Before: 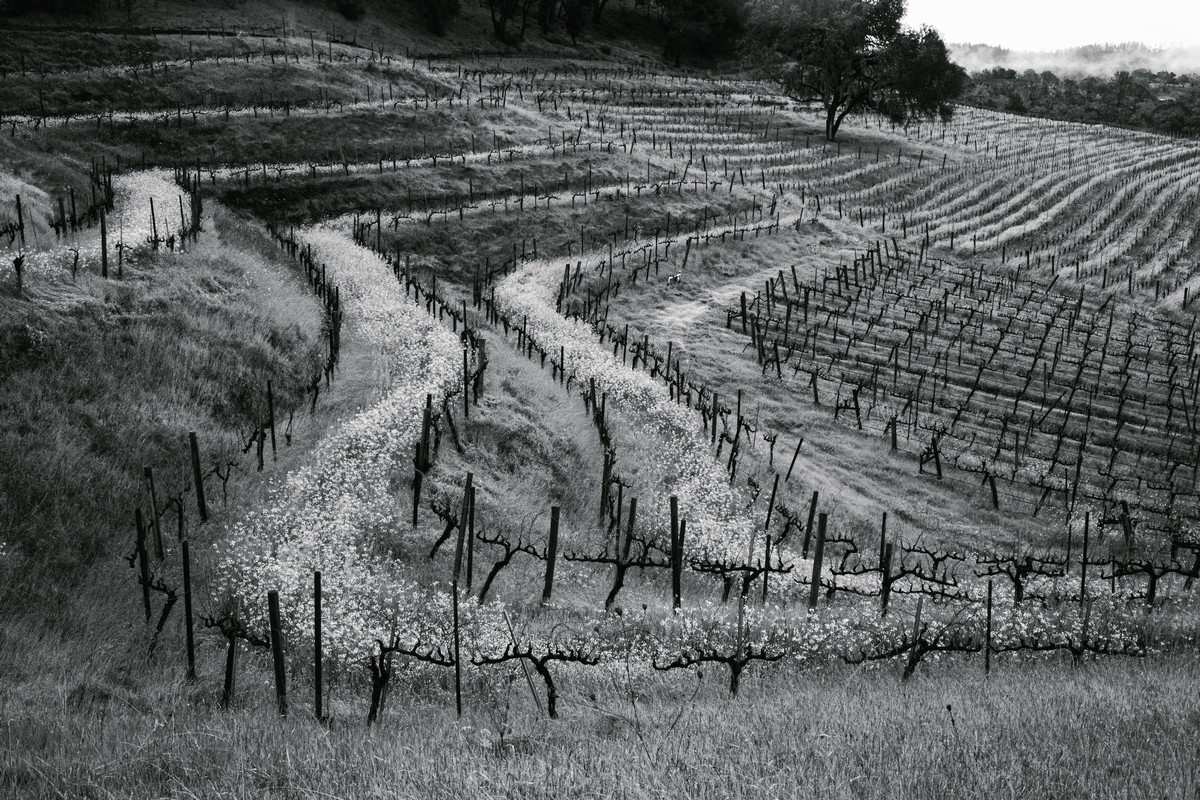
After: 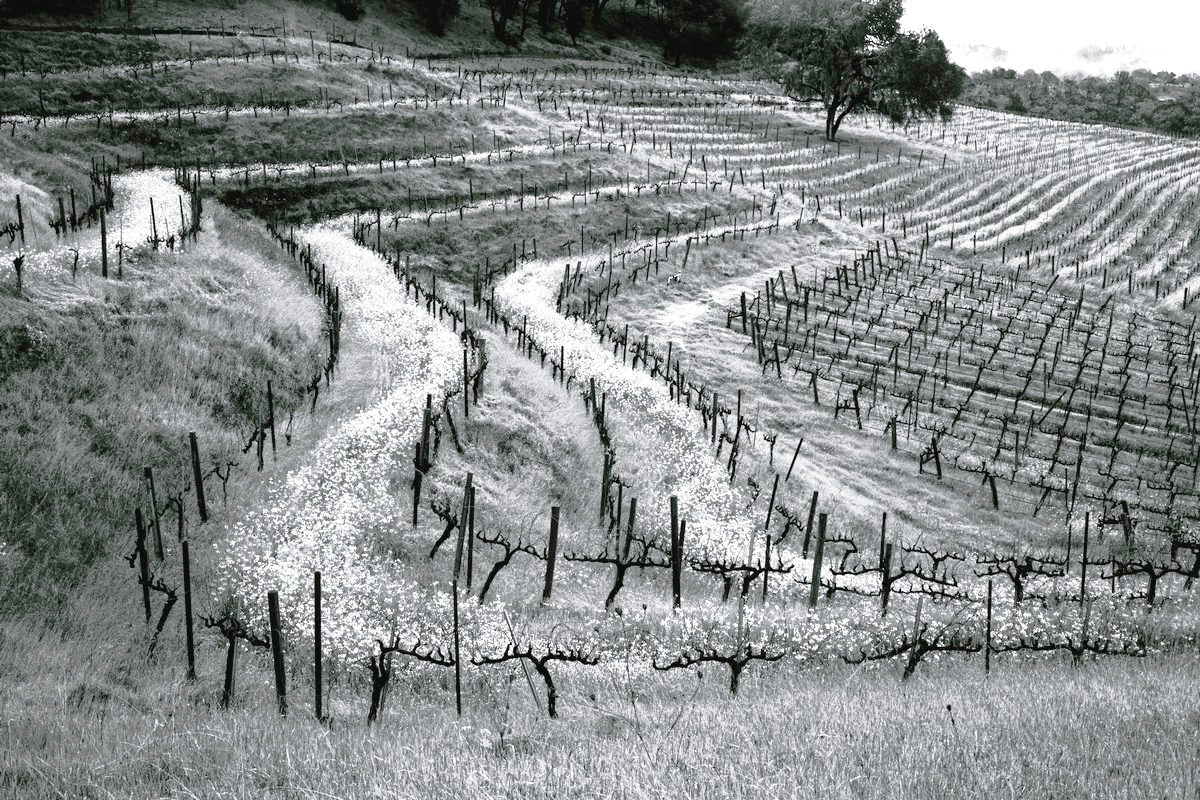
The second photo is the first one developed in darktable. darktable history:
tone curve: curves: ch0 [(0, 0) (0.003, 0.03) (0.011, 0.03) (0.025, 0.033) (0.044, 0.038) (0.069, 0.057) (0.1, 0.109) (0.136, 0.174) (0.177, 0.243) (0.224, 0.313) (0.277, 0.391) (0.335, 0.464) (0.399, 0.515) (0.468, 0.563) (0.543, 0.616) (0.623, 0.679) (0.709, 0.766) (0.801, 0.865) (0.898, 0.948) (1, 1)], preserve colors none
exposure: exposure 0.77 EV, compensate highlight preservation false
